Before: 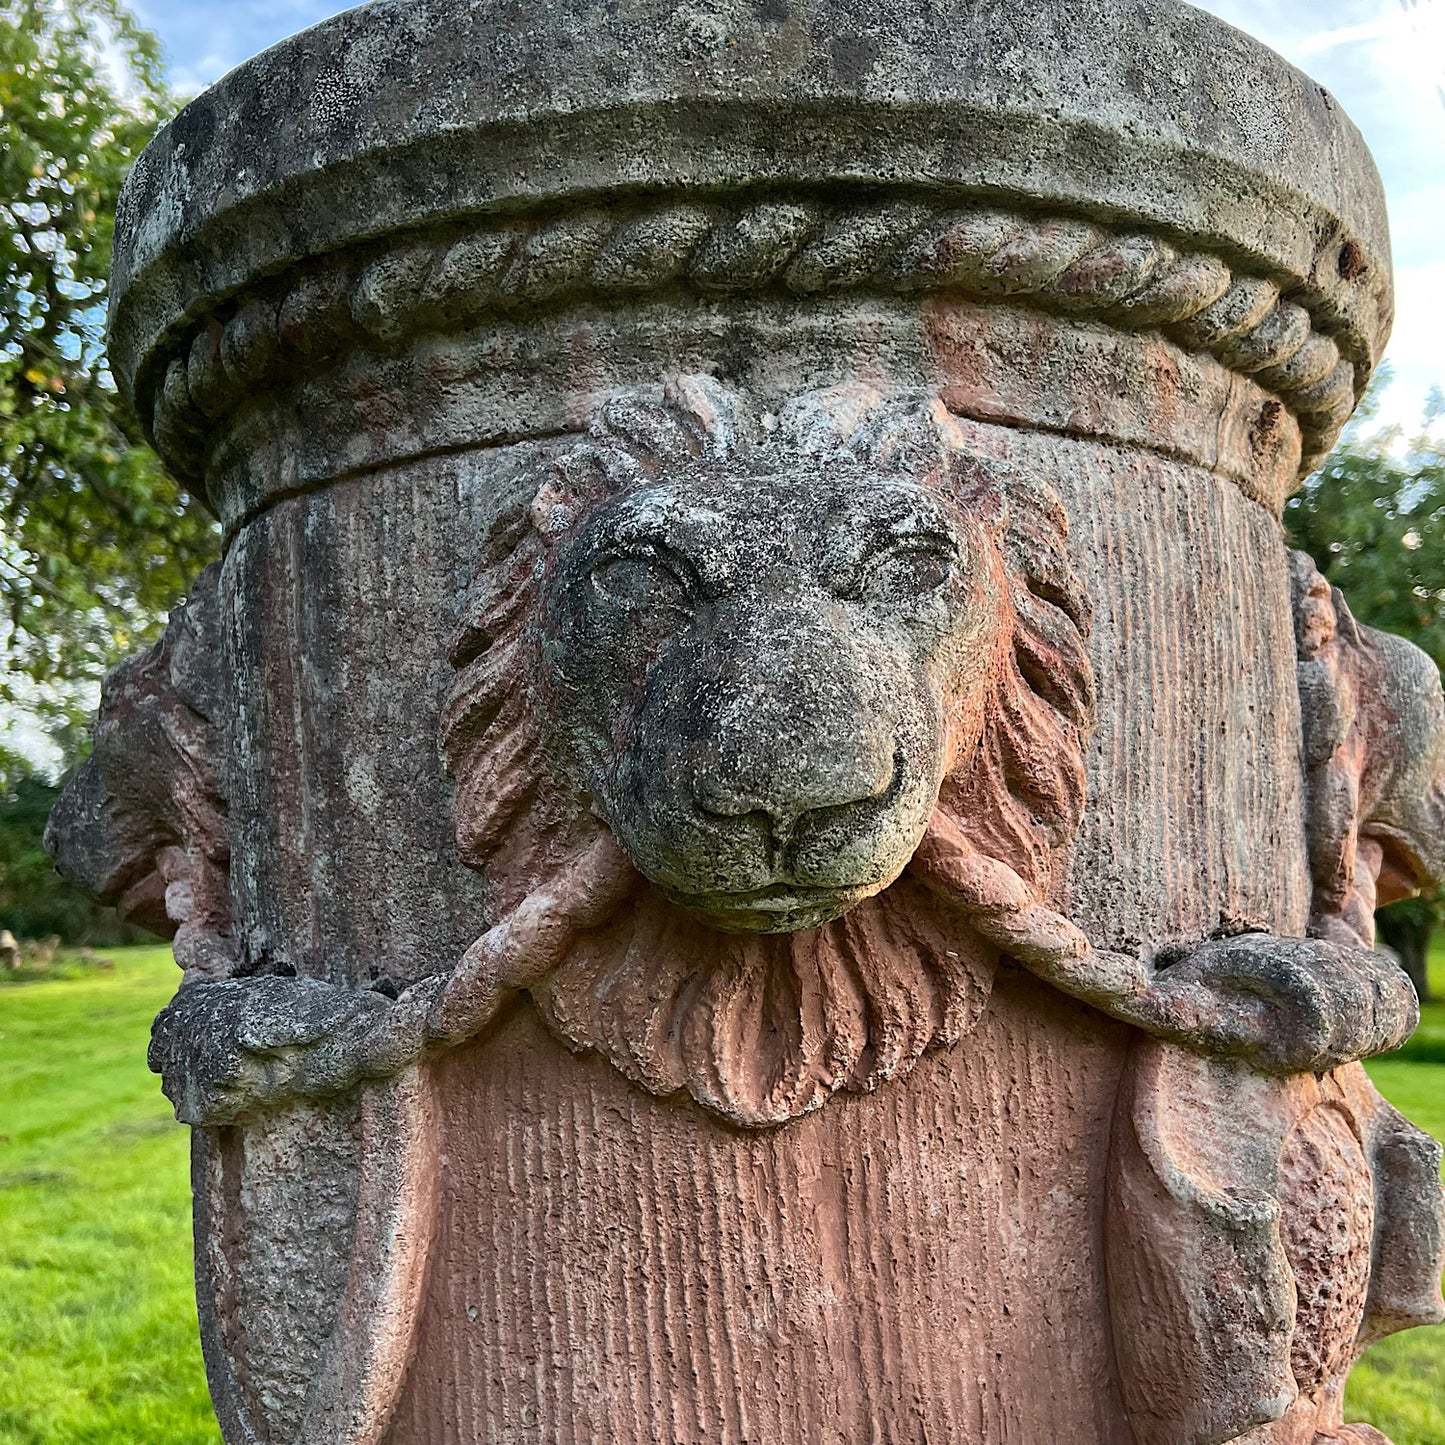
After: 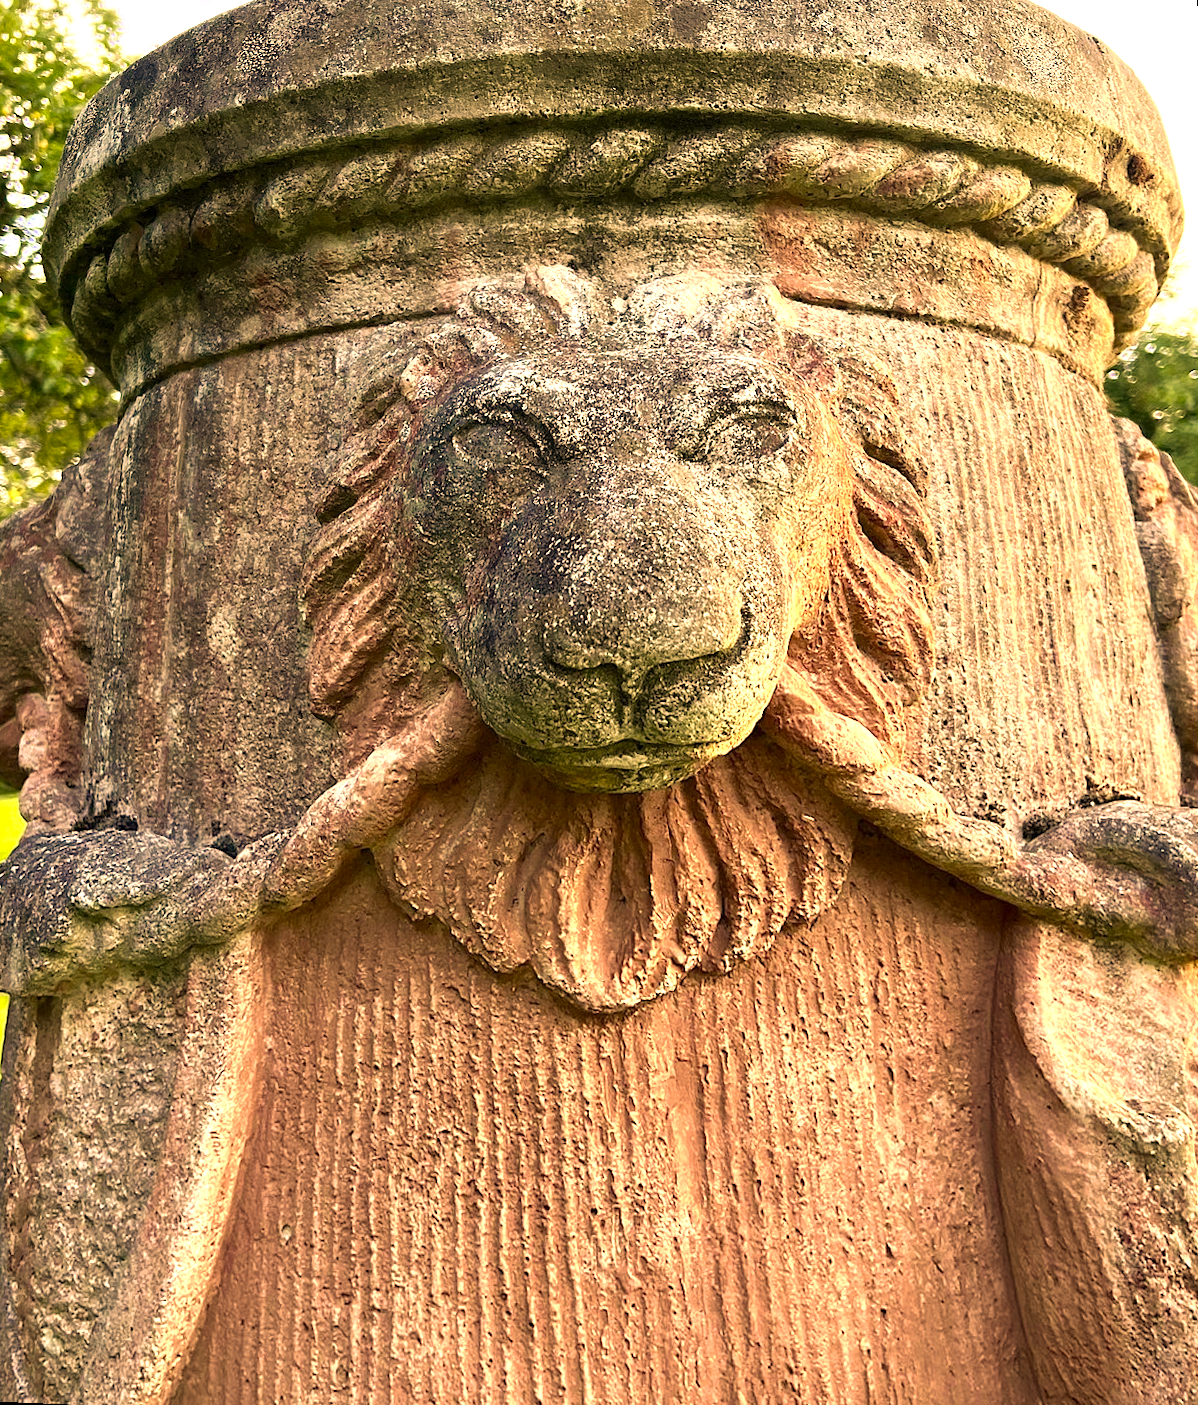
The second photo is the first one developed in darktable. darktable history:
color correction: highlights a* 15, highlights b* 31.55
velvia: strength 45%
exposure: exposure 0.943 EV, compensate highlight preservation false
rotate and perspective: rotation 0.72°, lens shift (vertical) -0.352, lens shift (horizontal) -0.051, crop left 0.152, crop right 0.859, crop top 0.019, crop bottom 0.964
